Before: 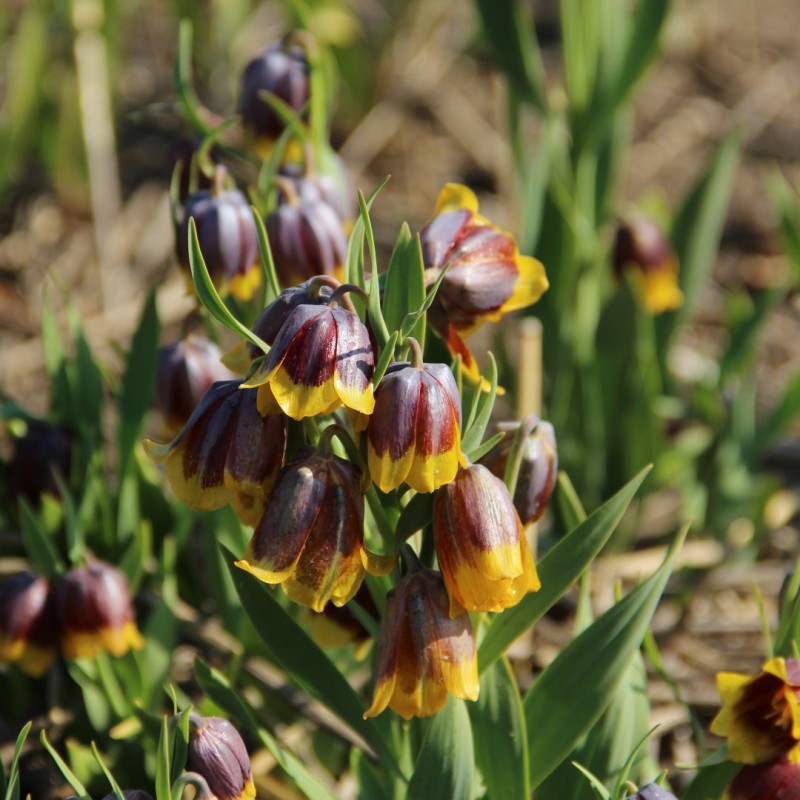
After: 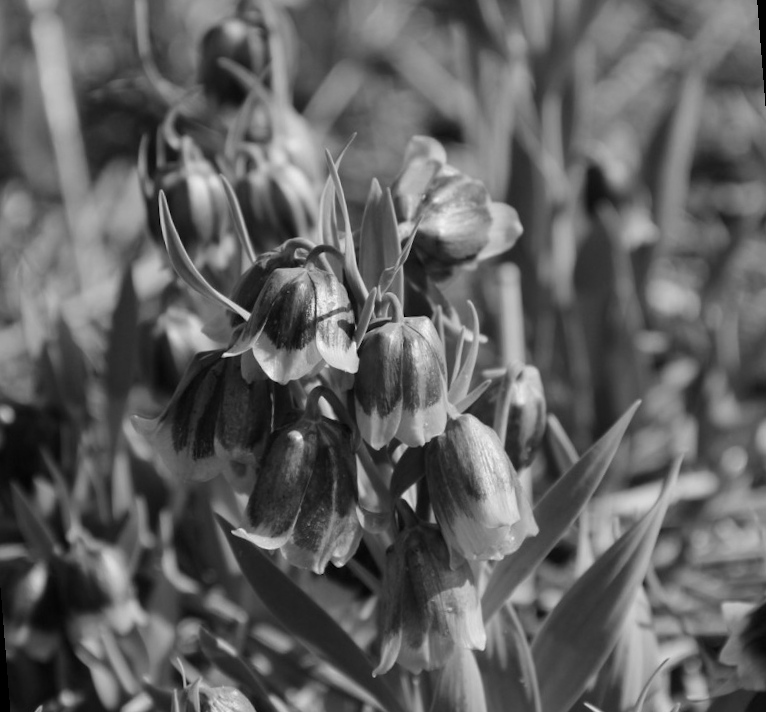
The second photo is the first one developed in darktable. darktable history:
monochrome: size 1
rotate and perspective: rotation -4.57°, crop left 0.054, crop right 0.944, crop top 0.087, crop bottom 0.914
